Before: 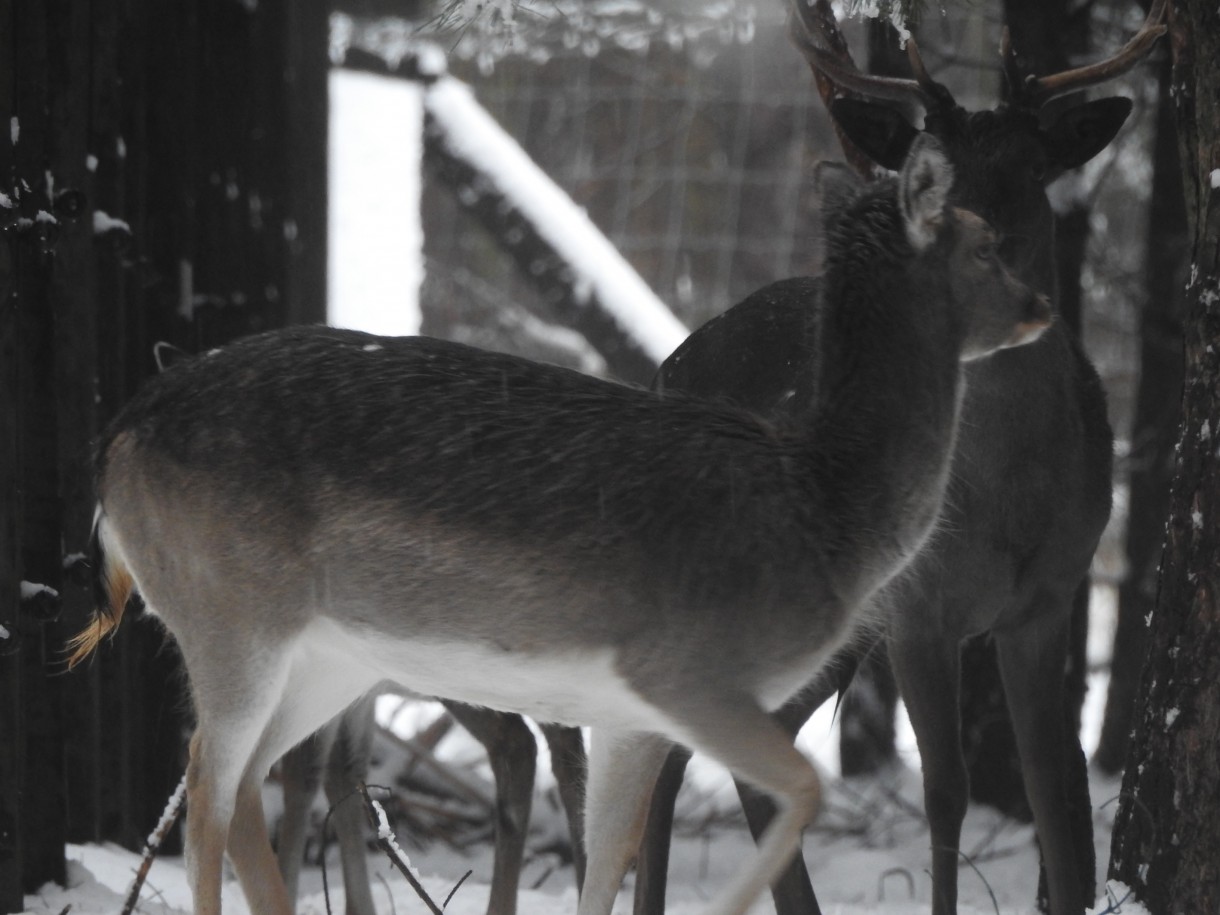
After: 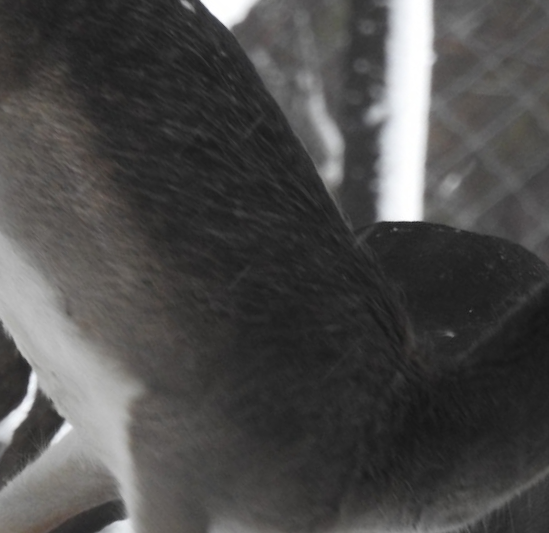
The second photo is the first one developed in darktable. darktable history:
crop and rotate: angle -45.11°, top 16.118%, right 0.902%, bottom 11.729%
